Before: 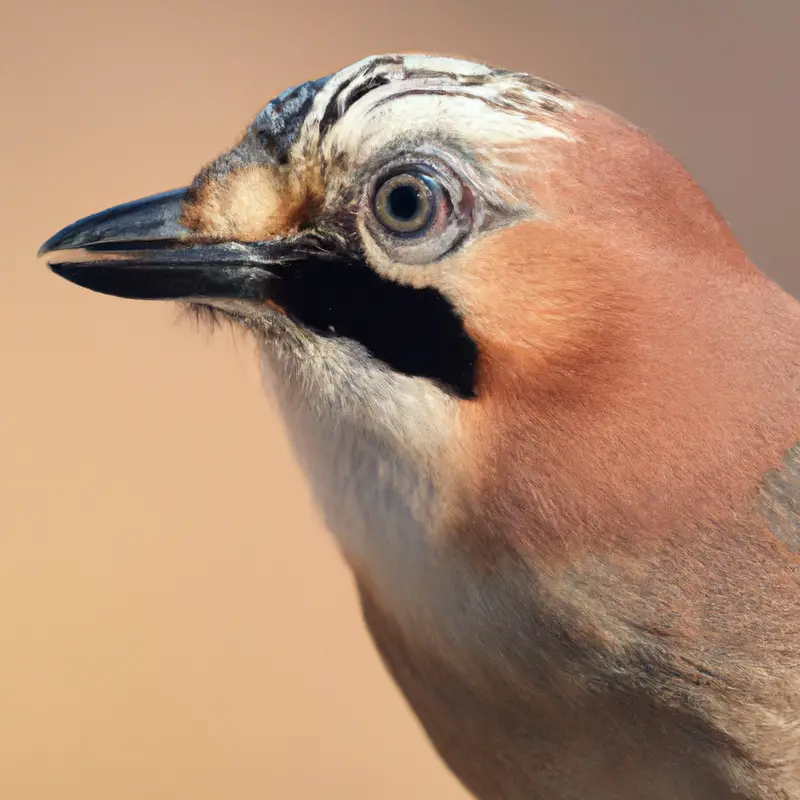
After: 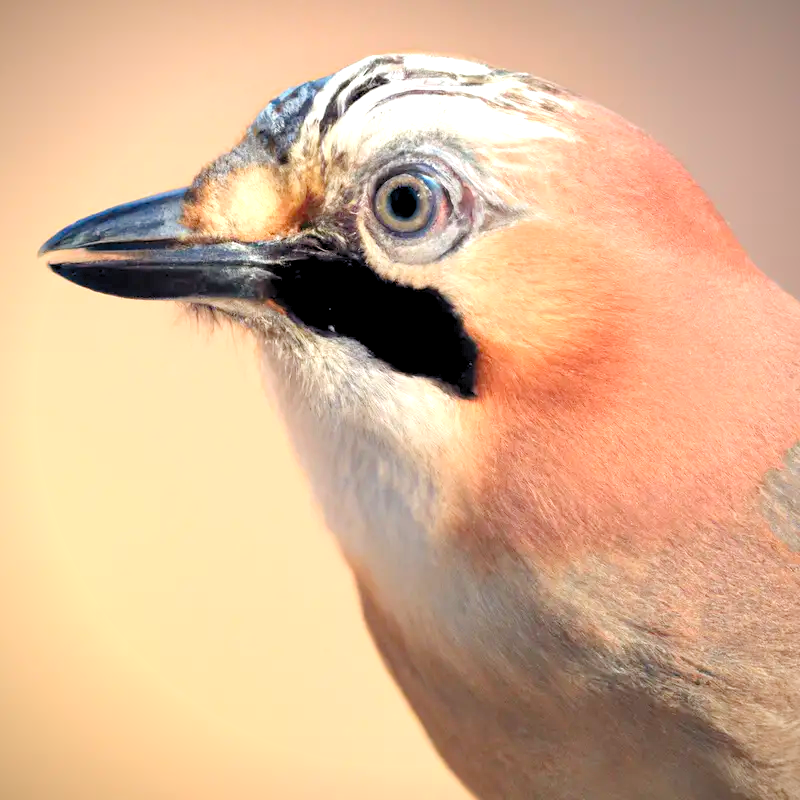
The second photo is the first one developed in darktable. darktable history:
vignetting: fall-off start 91.13%, saturation -0.003, unbound false
levels: levels [0.036, 0.364, 0.827]
